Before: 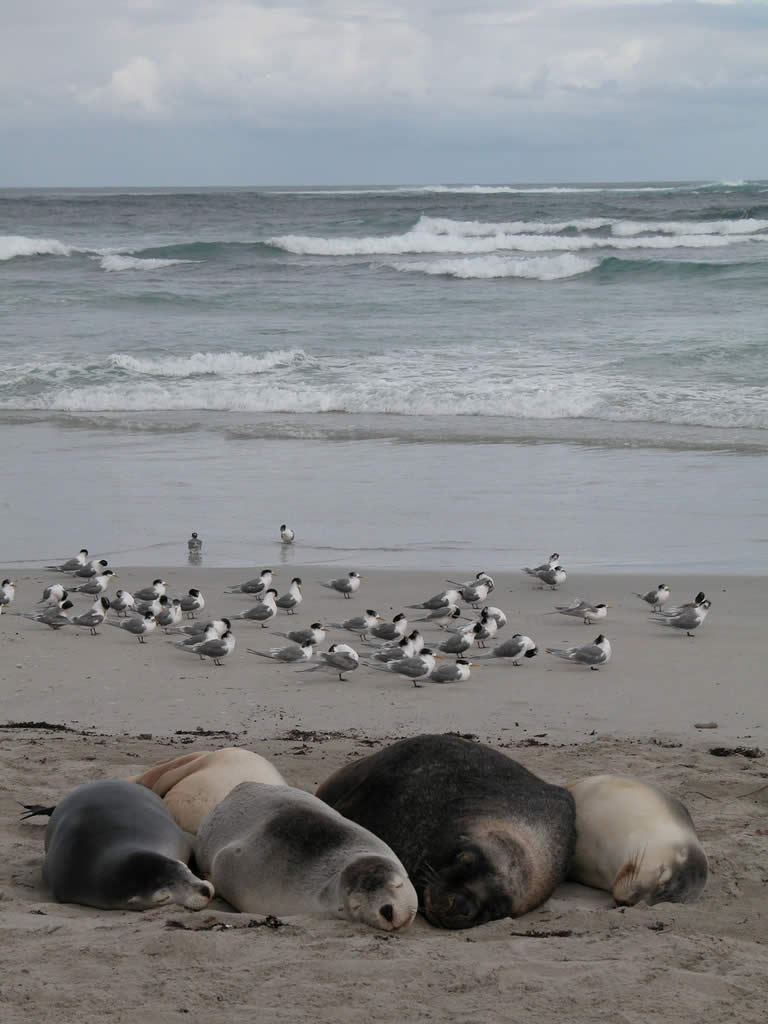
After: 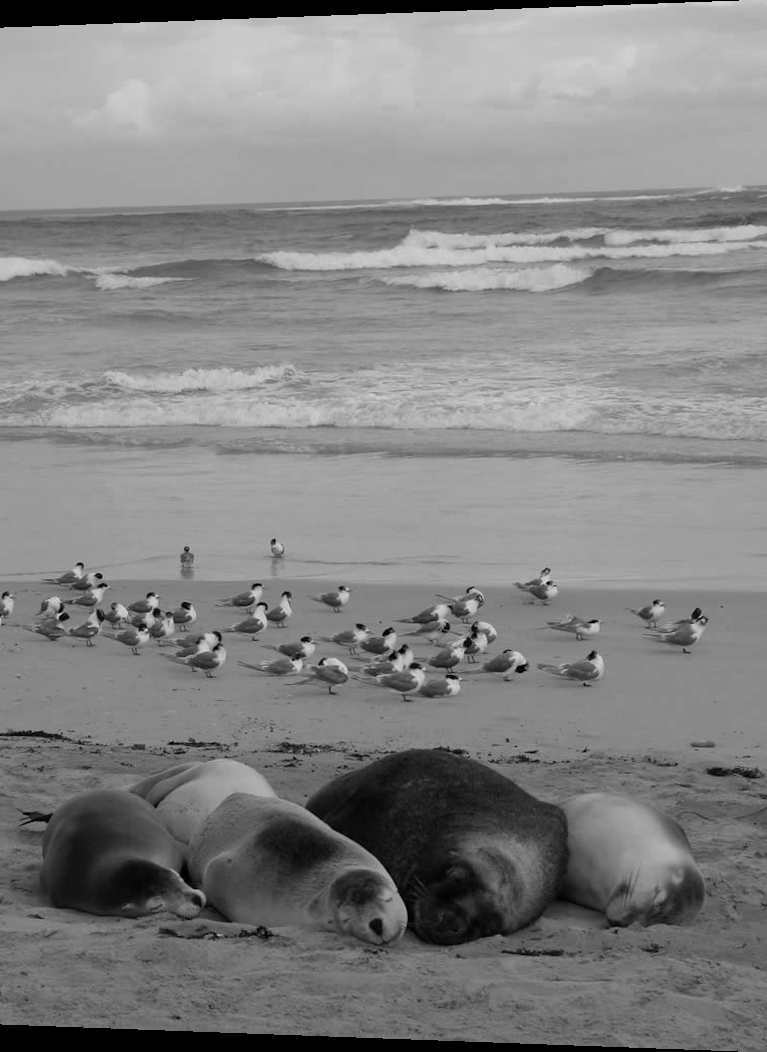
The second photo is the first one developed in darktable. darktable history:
monochrome: on, module defaults
rotate and perspective: lens shift (horizontal) -0.055, automatic cropping off
